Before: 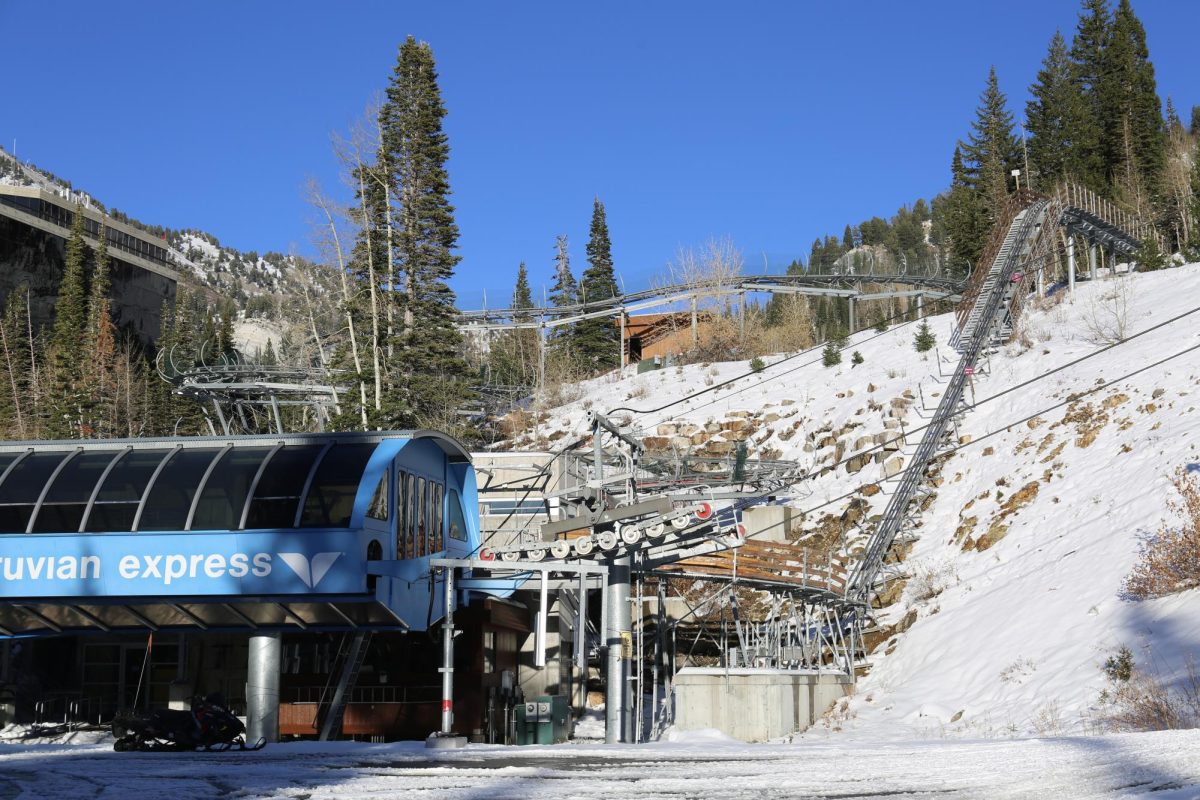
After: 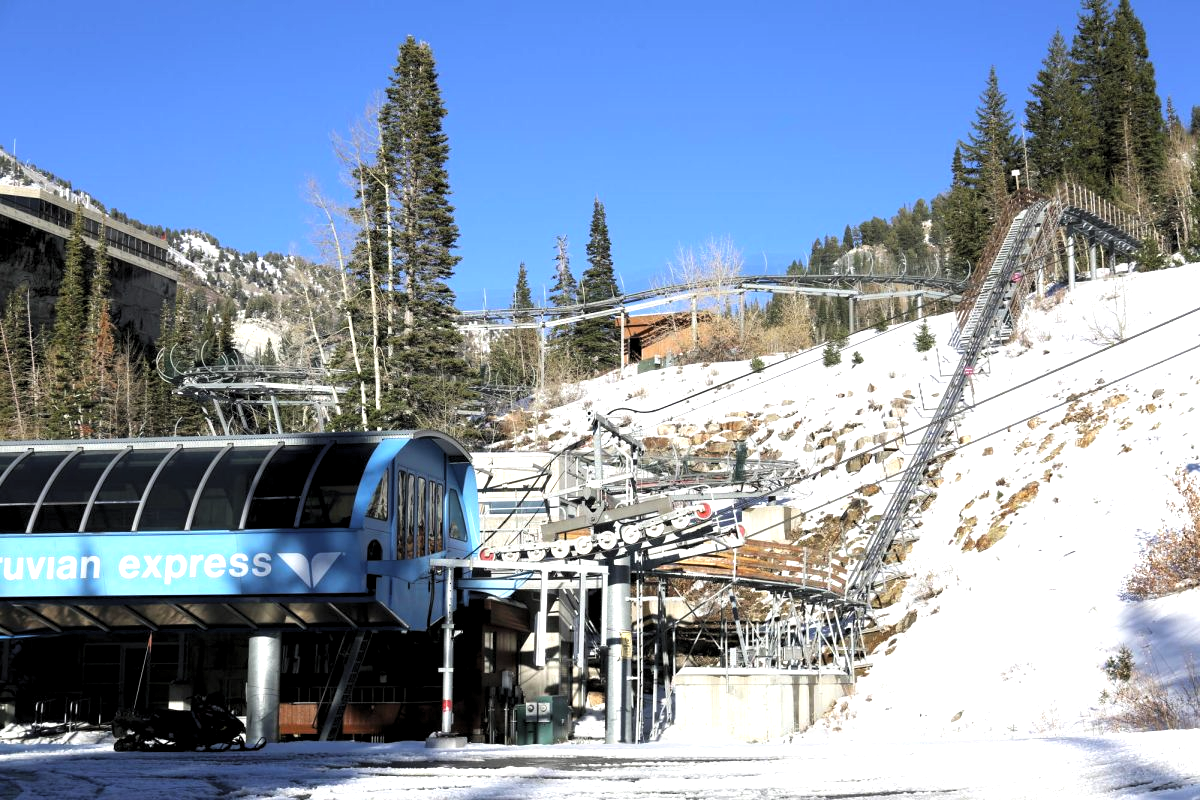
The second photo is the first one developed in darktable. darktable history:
levels: levels [0.062, 0.494, 0.925]
exposure: black level correction 0, exposure 0.499 EV, compensate highlight preservation false
